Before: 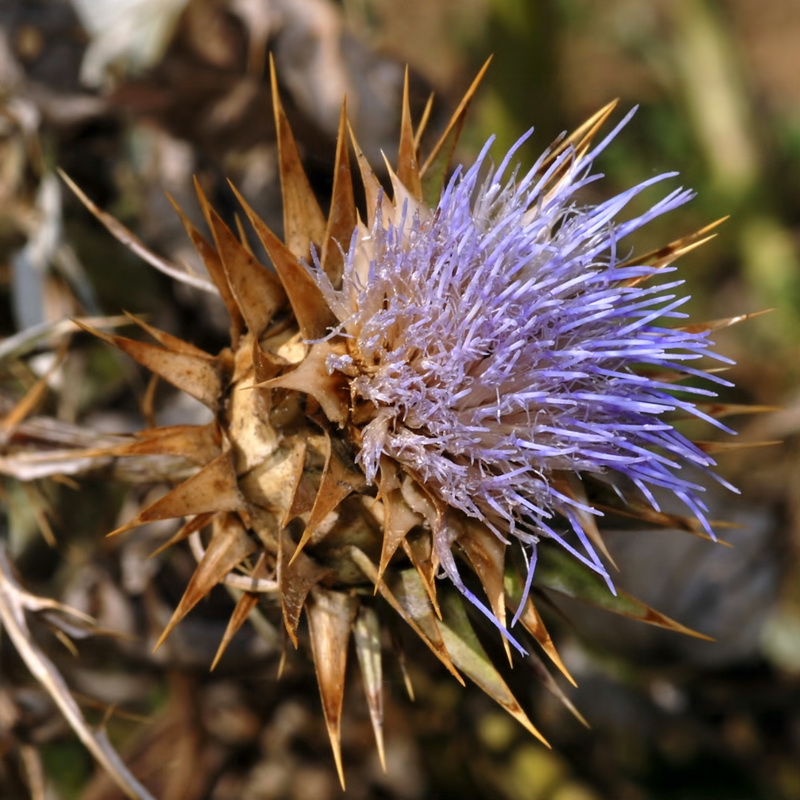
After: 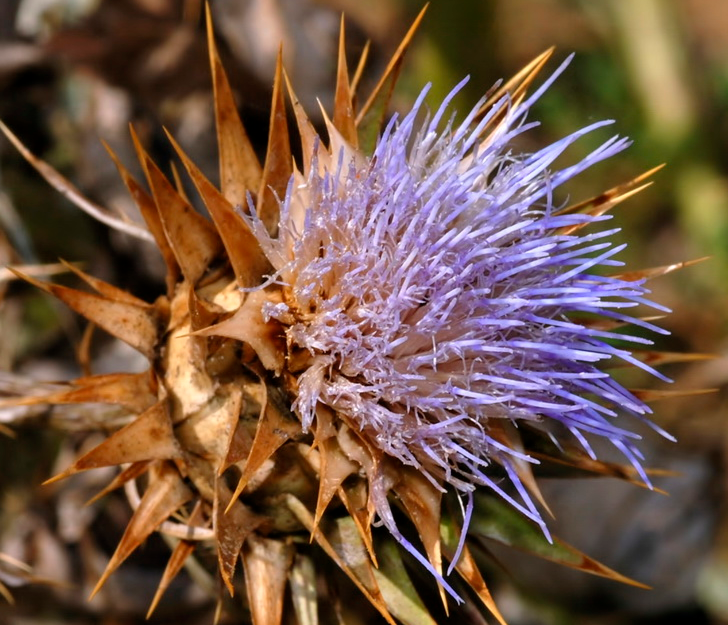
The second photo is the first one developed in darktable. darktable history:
crop: left 8.091%, top 6.568%, bottom 15.281%
